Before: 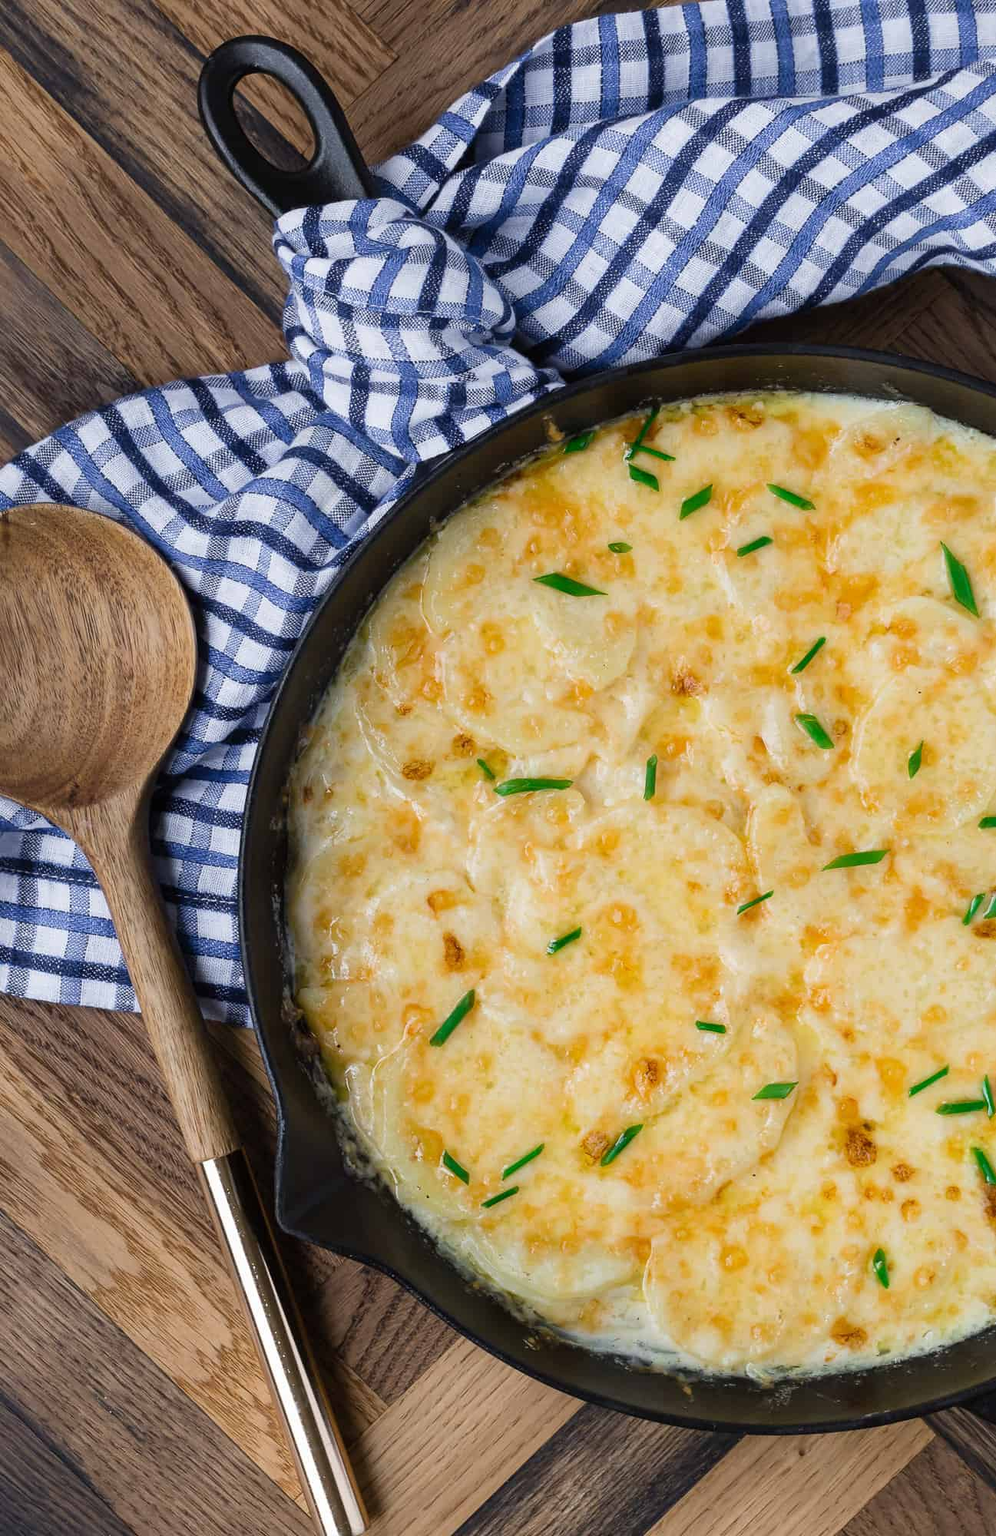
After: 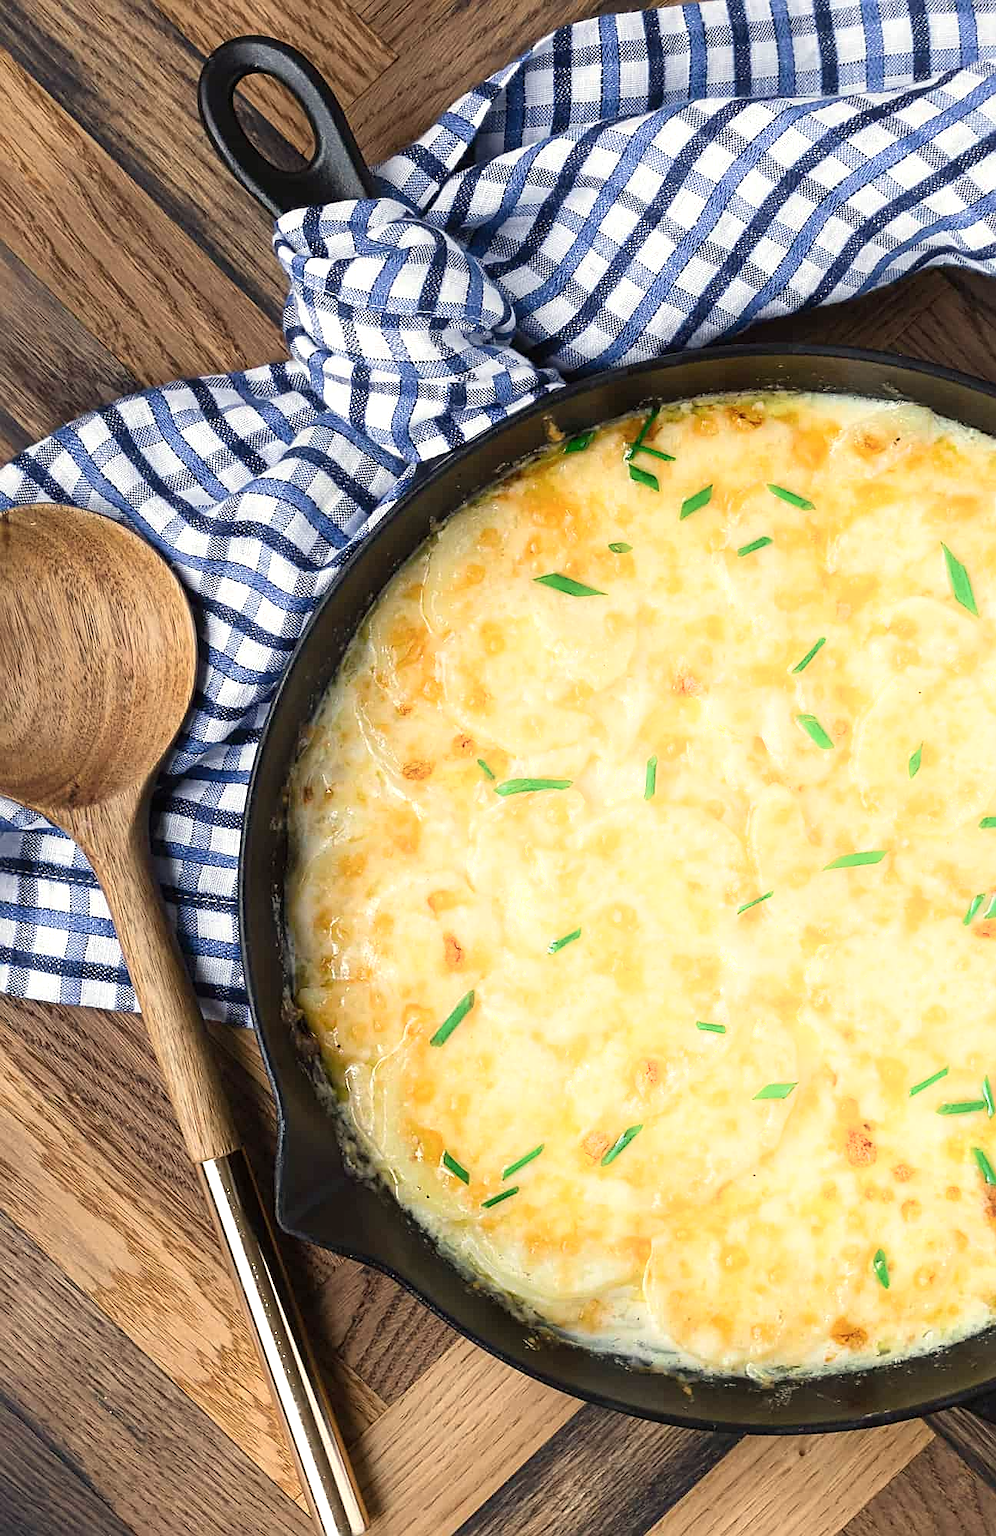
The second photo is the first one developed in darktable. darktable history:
sharpen: on, module defaults
white balance: red 1.029, blue 0.92
shadows and highlights: shadows -40.15, highlights 62.88, soften with gaussian
exposure: black level correction 0, exposure 0.5 EV, compensate highlight preservation false
